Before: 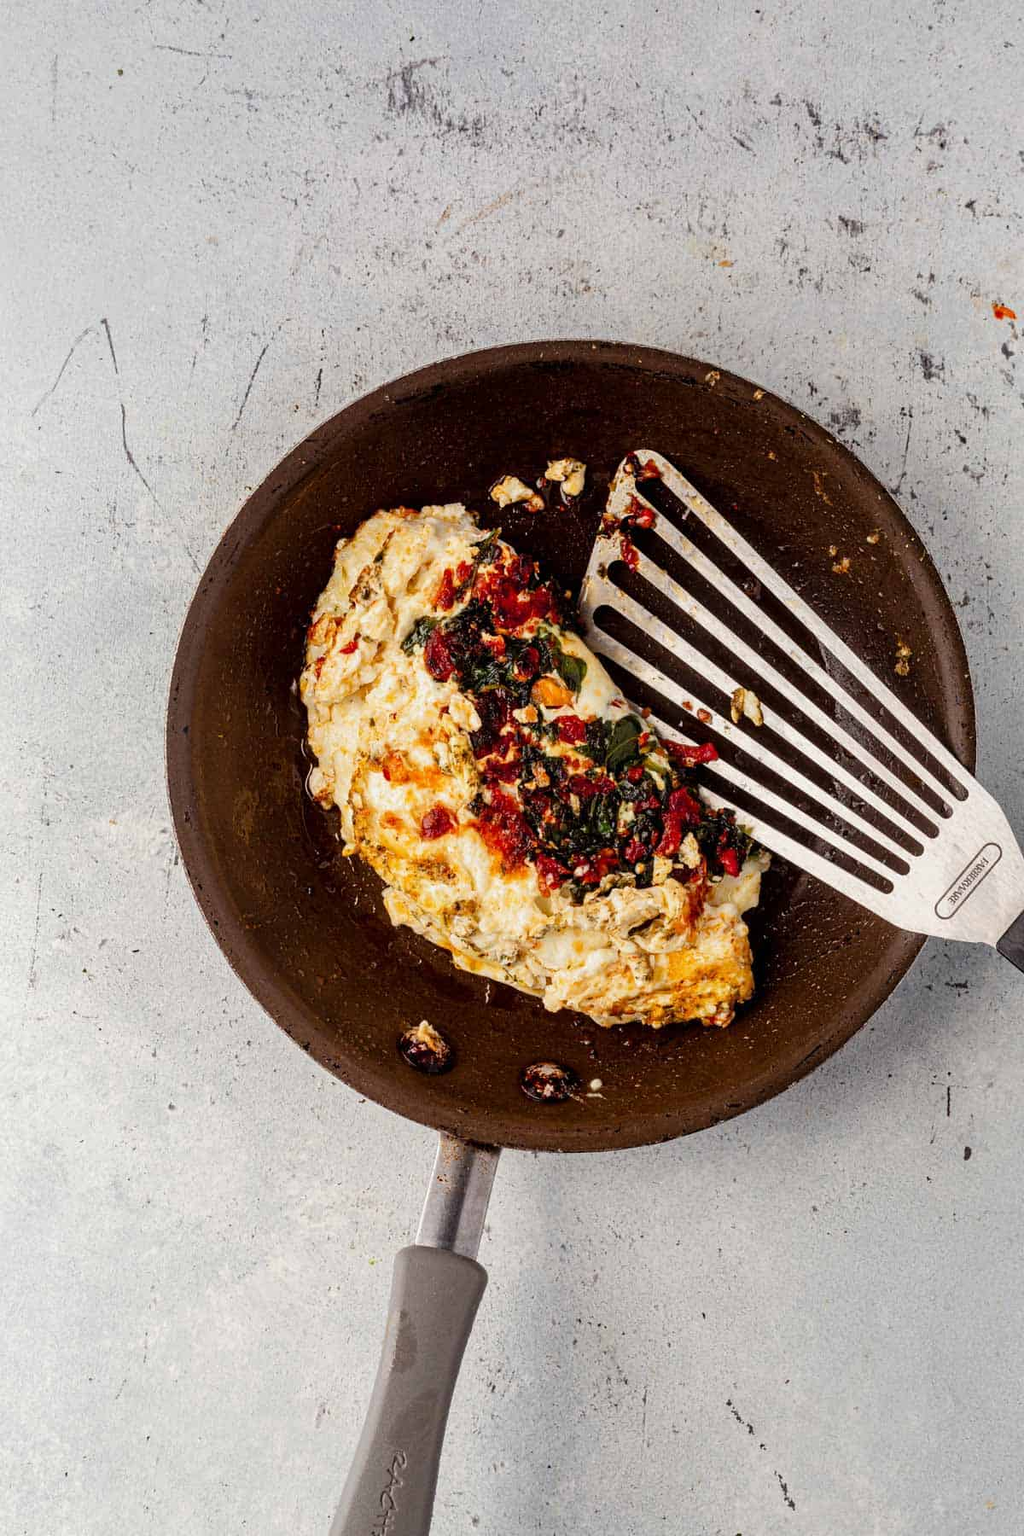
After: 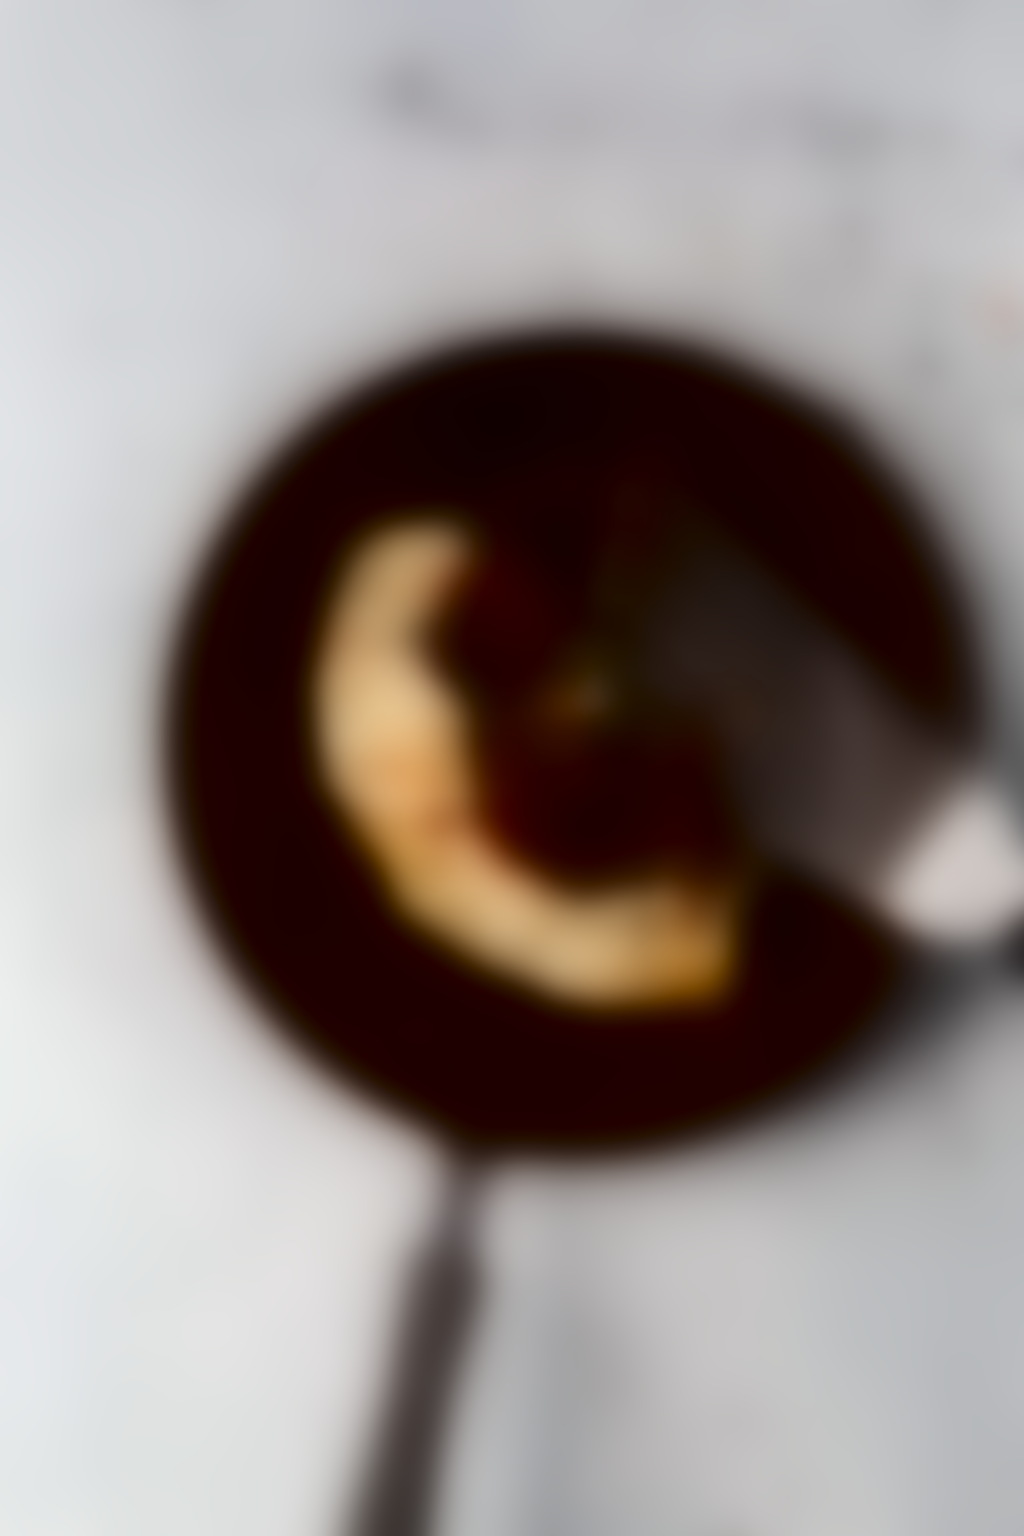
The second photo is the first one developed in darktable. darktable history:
lowpass: radius 31.92, contrast 1.72, brightness -0.98, saturation 0.94
white balance: red 0.988, blue 1.017
